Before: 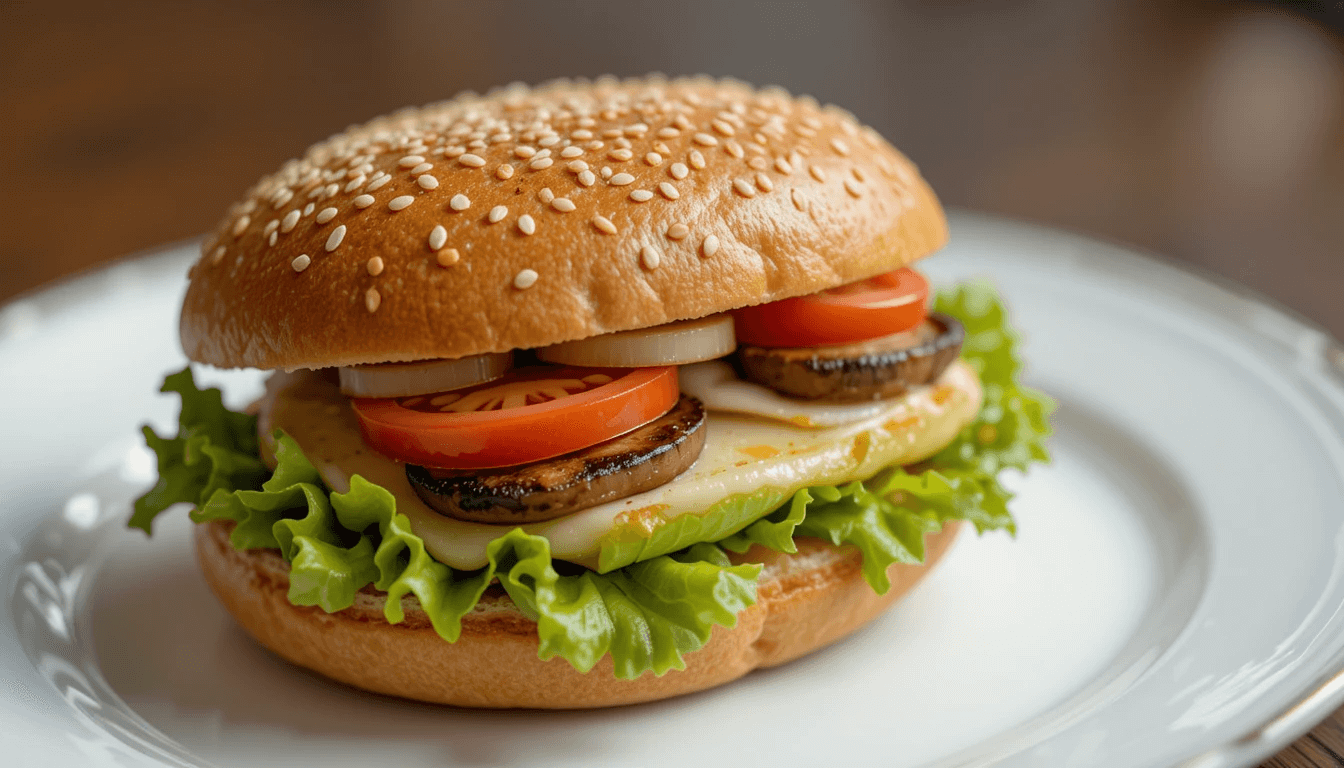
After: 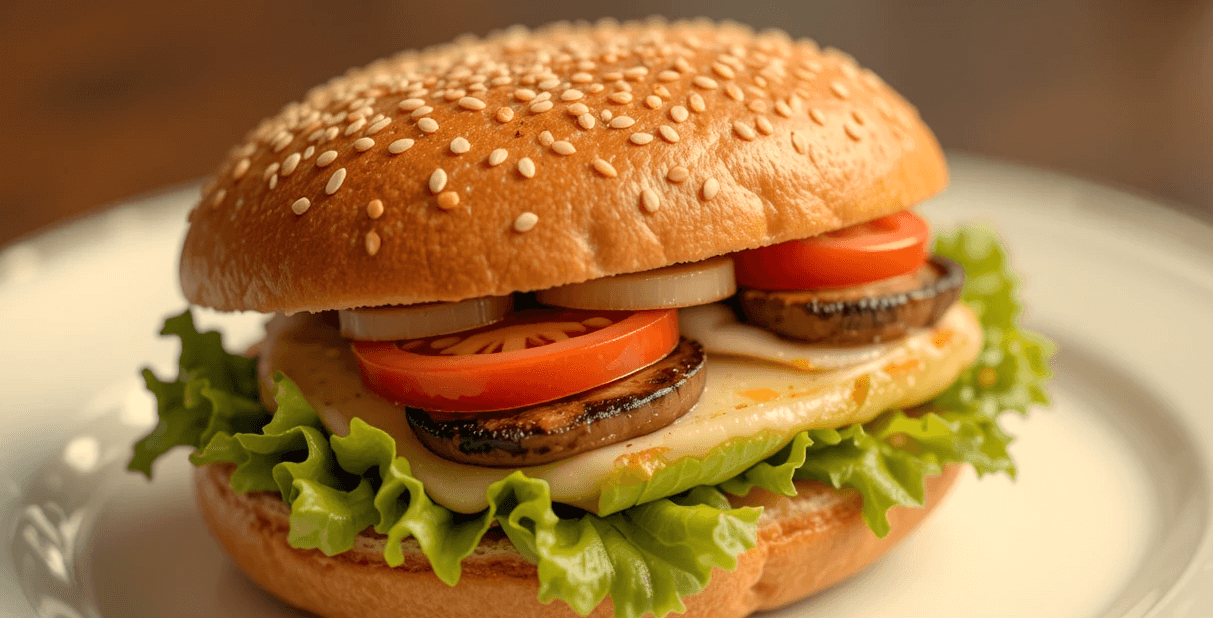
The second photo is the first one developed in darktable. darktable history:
white balance: red 1.123, blue 0.83
crop: top 7.49%, right 9.717%, bottom 11.943%
